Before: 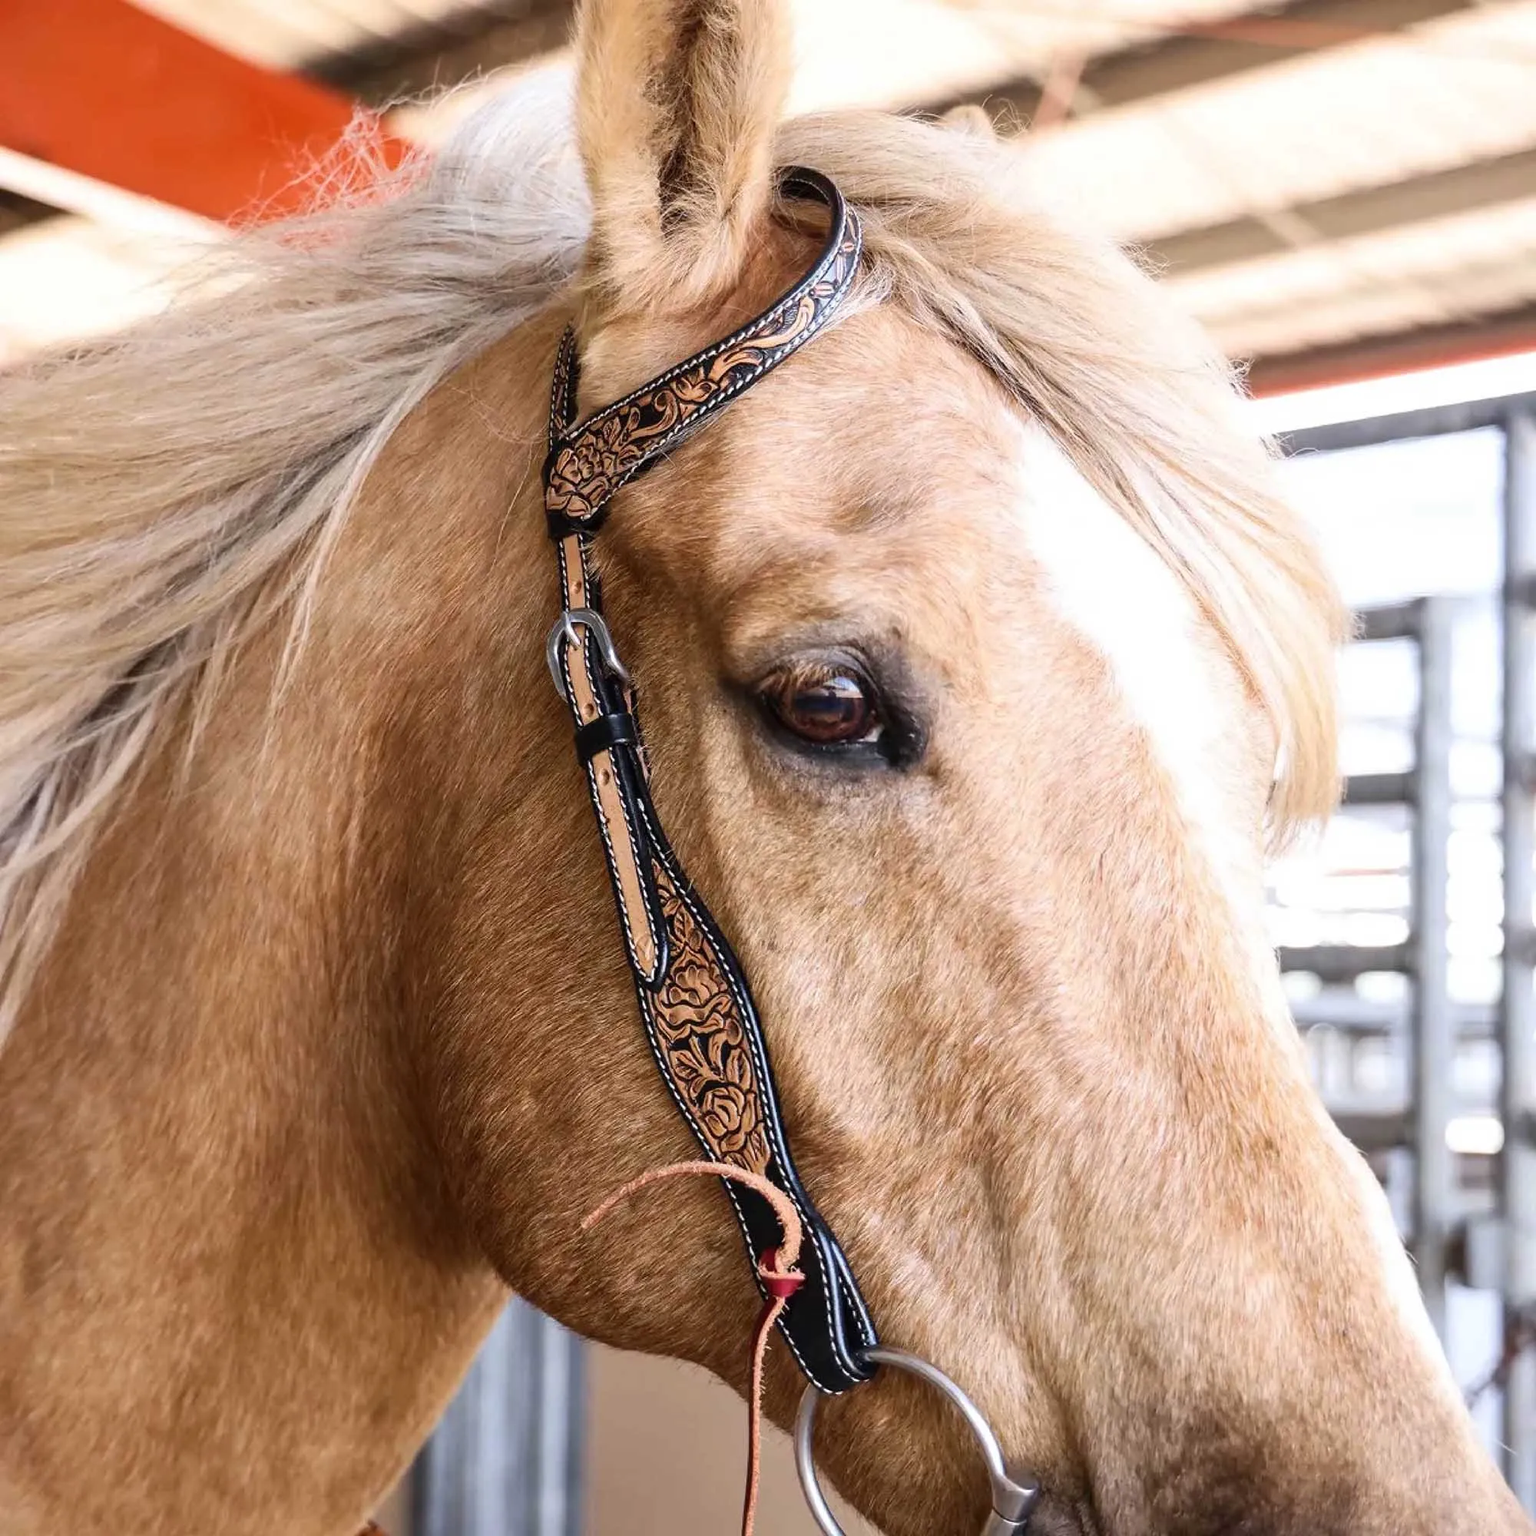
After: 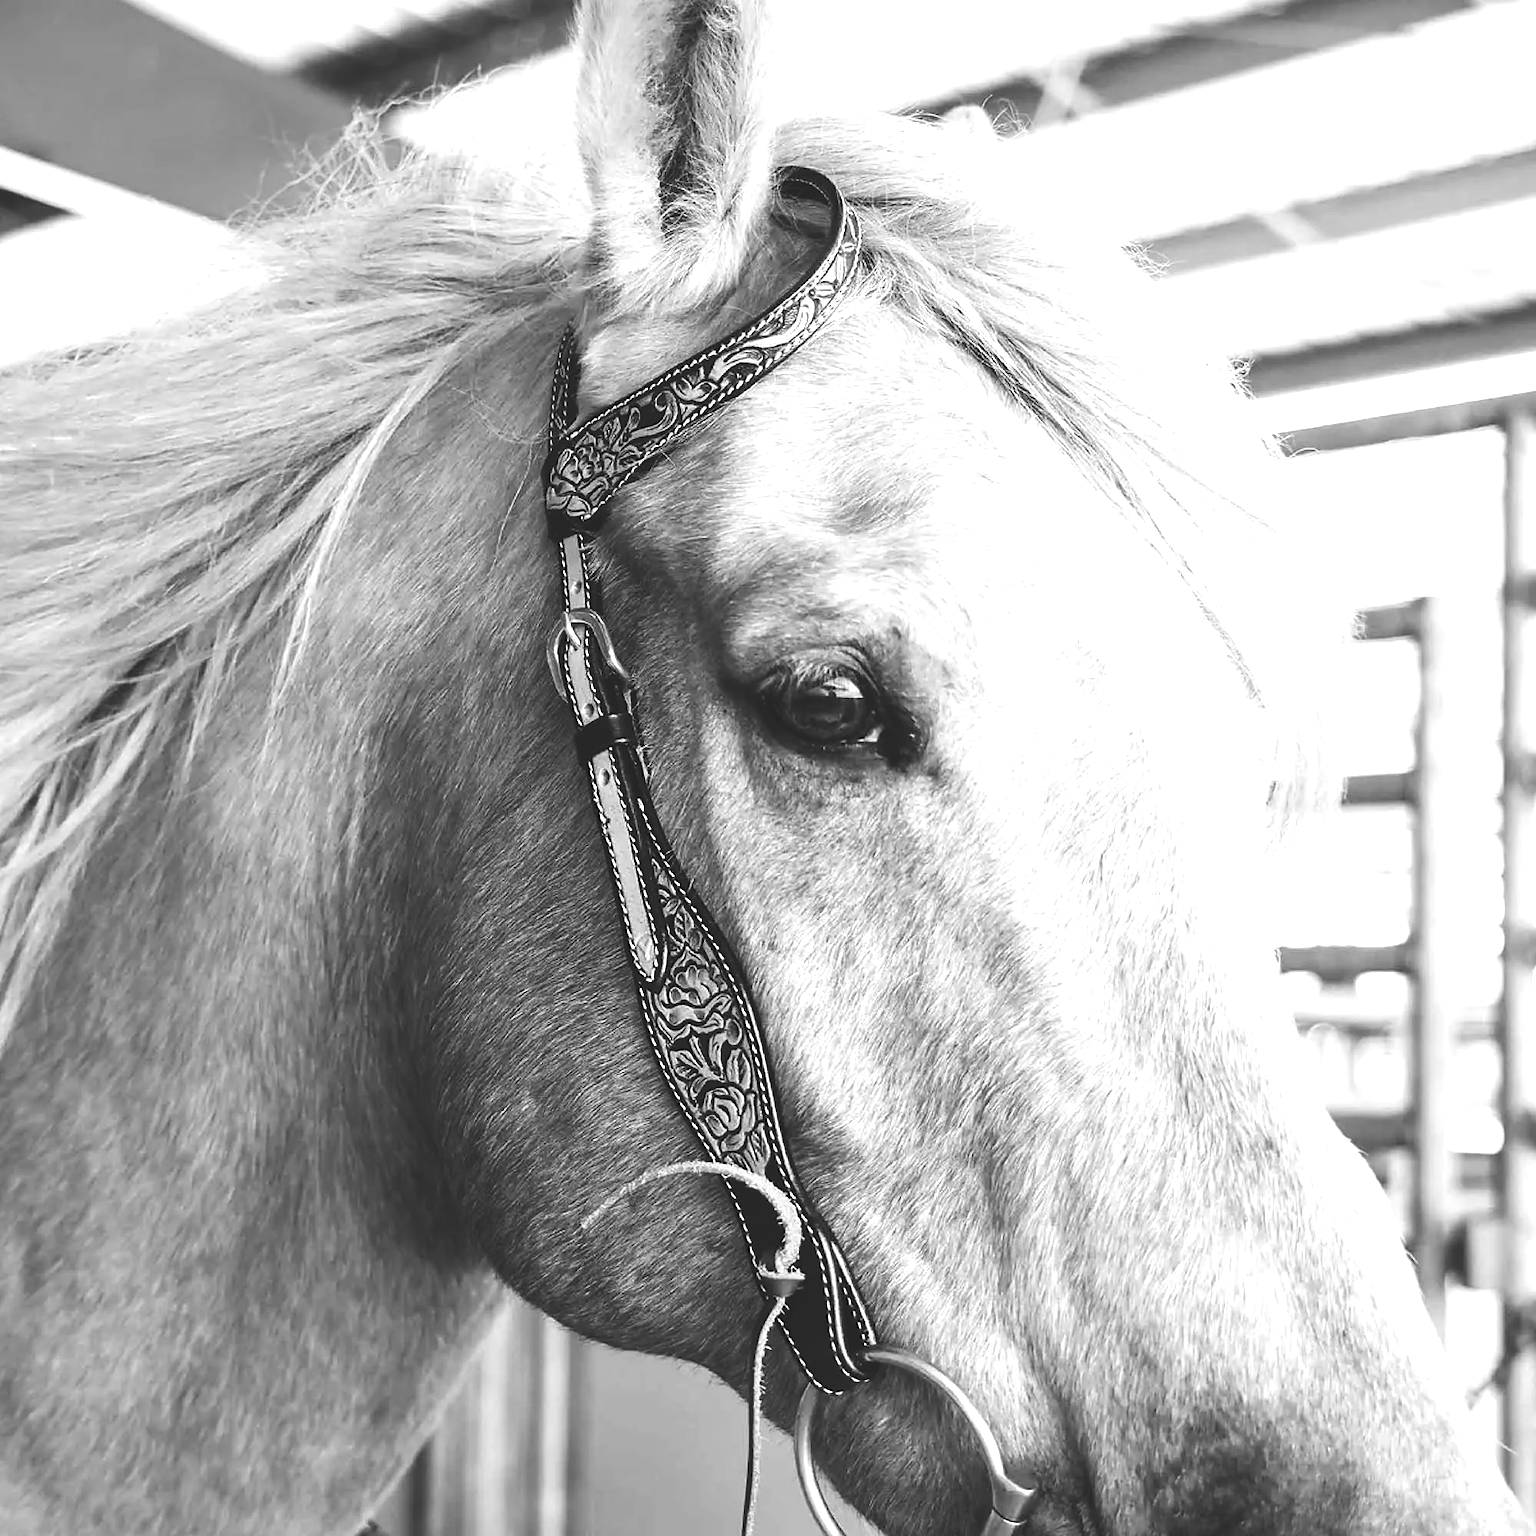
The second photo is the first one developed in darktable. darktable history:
sharpen: radius 1.864, amount 0.398, threshold 1.271
monochrome: a -6.99, b 35.61, size 1.4
white balance: red 0.967, blue 1.049
exposure: black level correction -0.028, compensate highlight preservation false
tone equalizer: -8 EV -0.75 EV, -7 EV -0.7 EV, -6 EV -0.6 EV, -5 EV -0.4 EV, -3 EV 0.4 EV, -2 EV 0.6 EV, -1 EV 0.7 EV, +0 EV 0.75 EV, edges refinement/feathering 500, mask exposure compensation -1.57 EV, preserve details no
